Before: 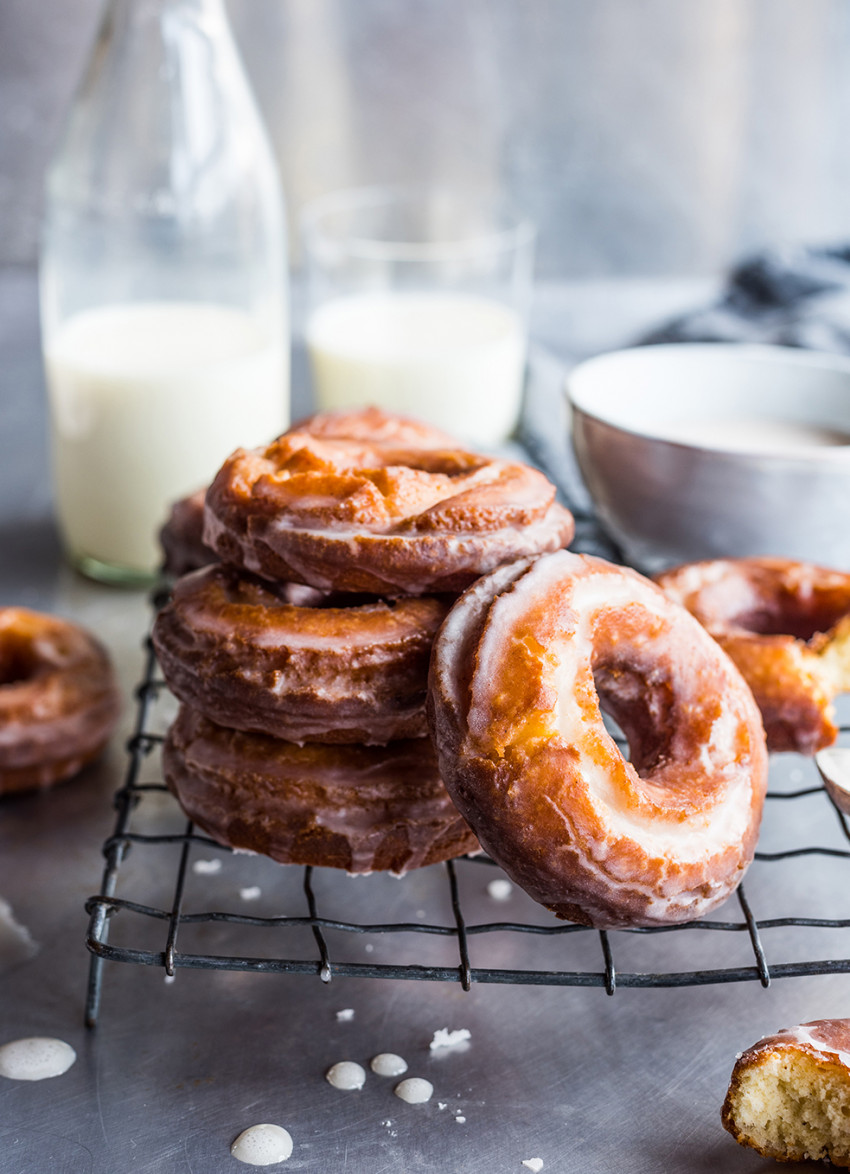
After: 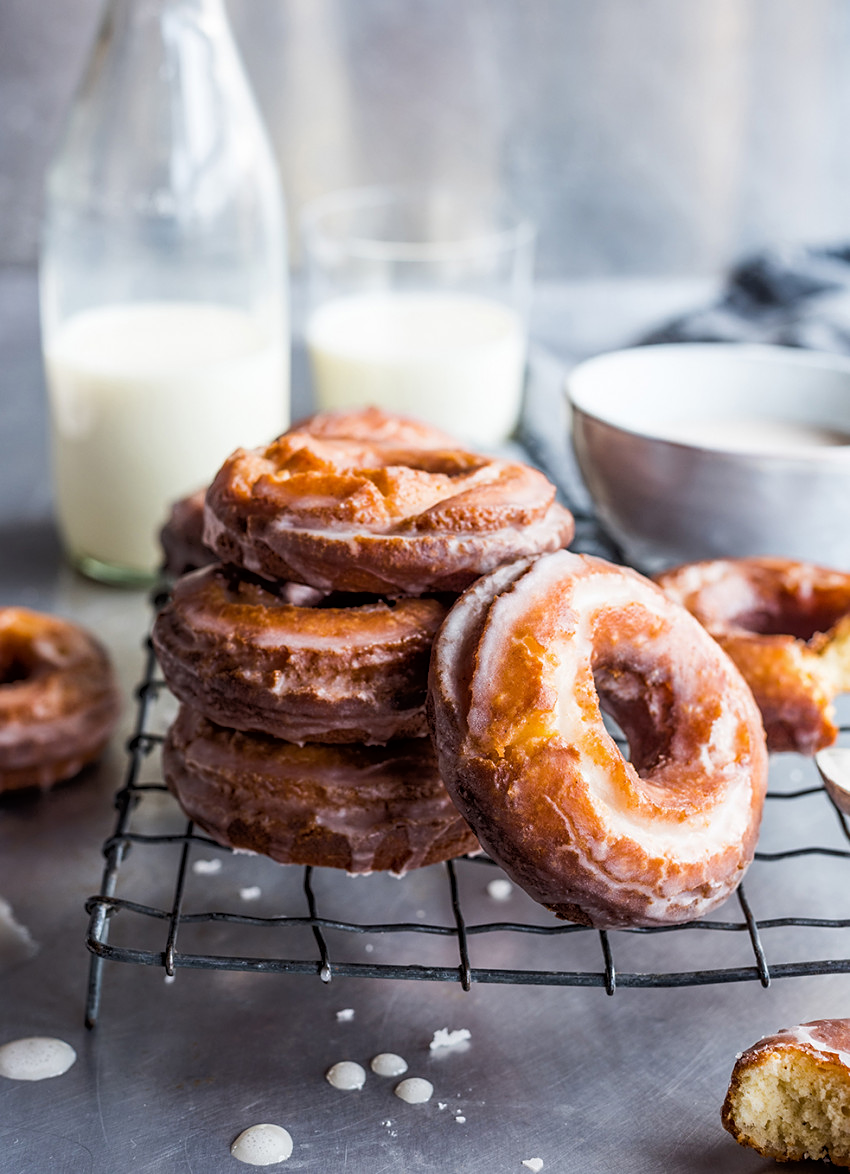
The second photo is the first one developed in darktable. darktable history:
sharpen: amount 0.21
tone equalizer: -8 EV -1.85 EV, -7 EV -1.15 EV, -6 EV -1.64 EV
